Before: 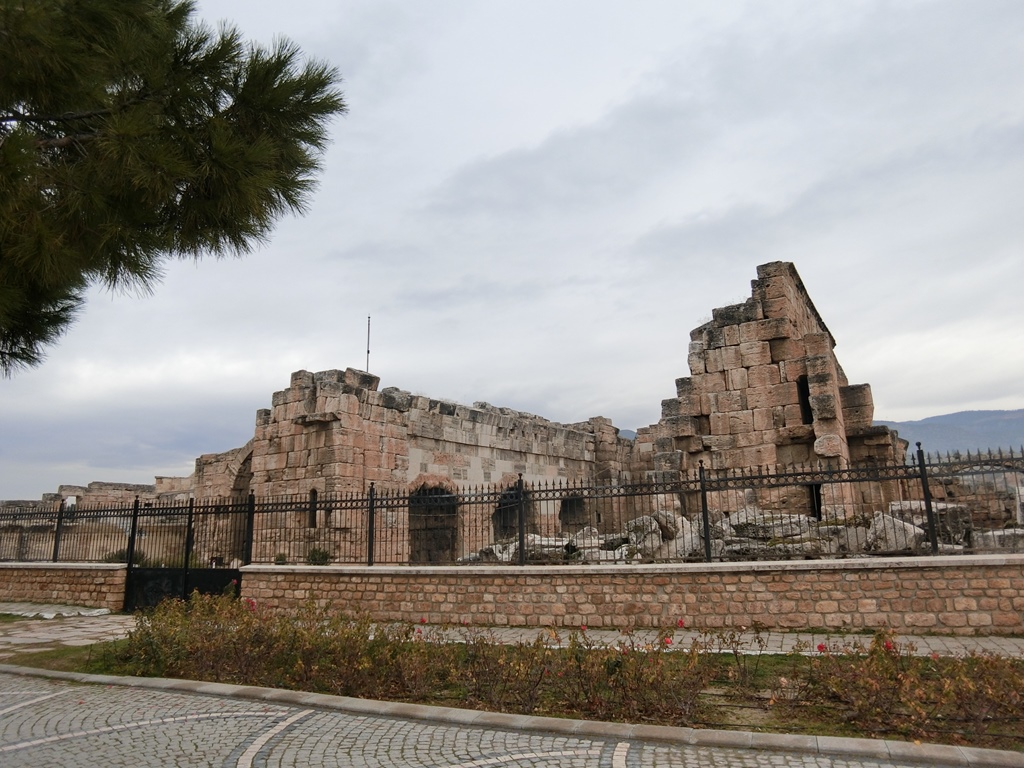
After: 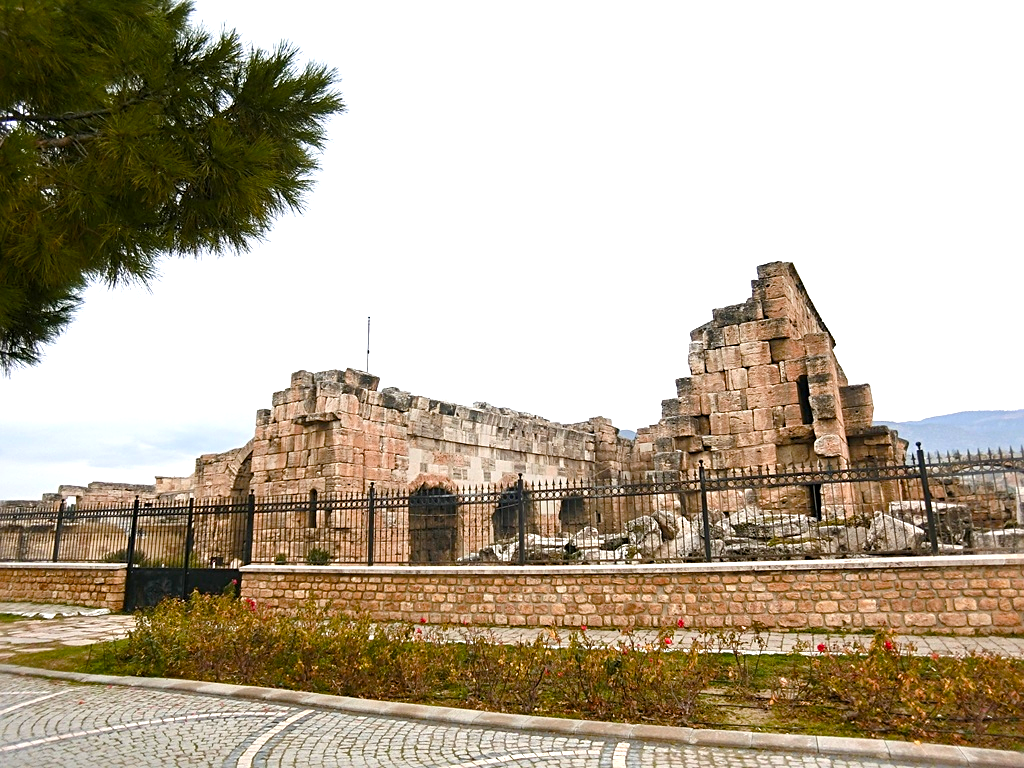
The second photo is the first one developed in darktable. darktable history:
sharpen: radius 2.527, amount 0.336
exposure: black level correction 0, exposure 0.686 EV, compensate exposure bias true, compensate highlight preservation false
color balance rgb: perceptual saturation grading › global saturation 20%, perceptual saturation grading › highlights -24.912%, perceptual saturation grading › shadows 50.268%, perceptual brilliance grading › global brilliance 11.128%, global vibrance 20%
